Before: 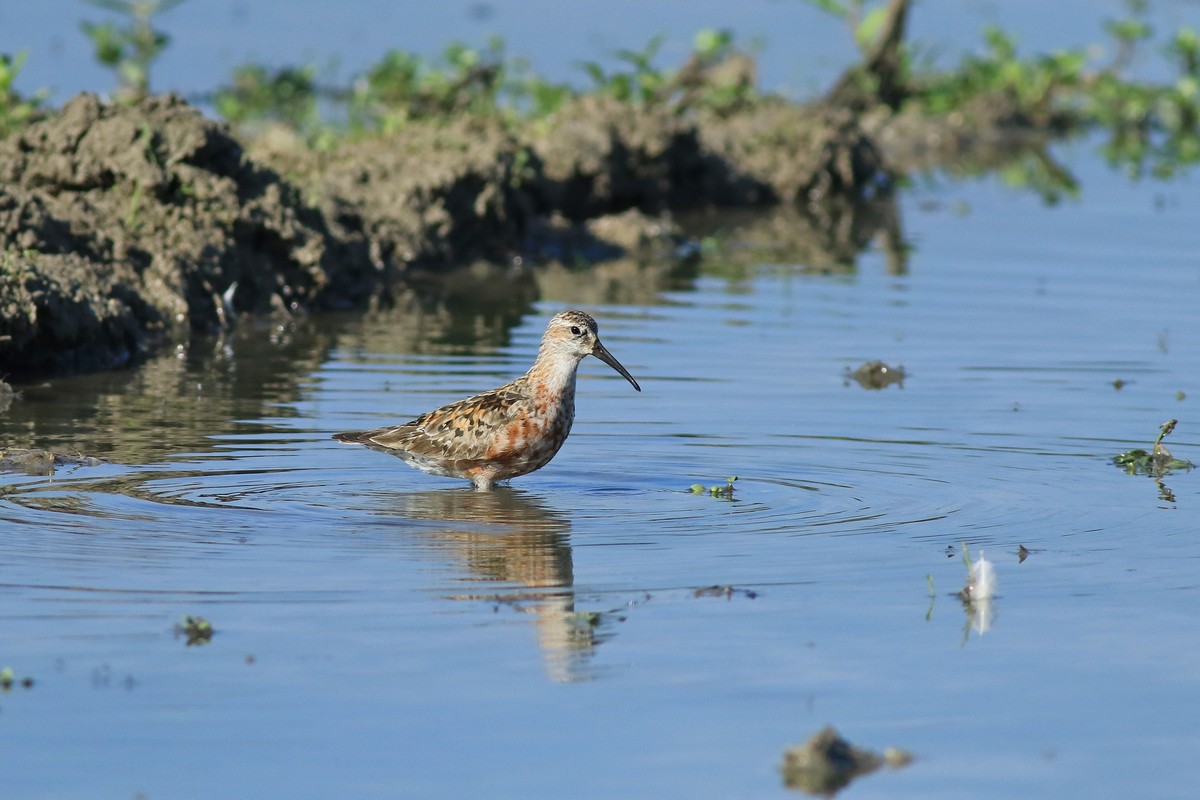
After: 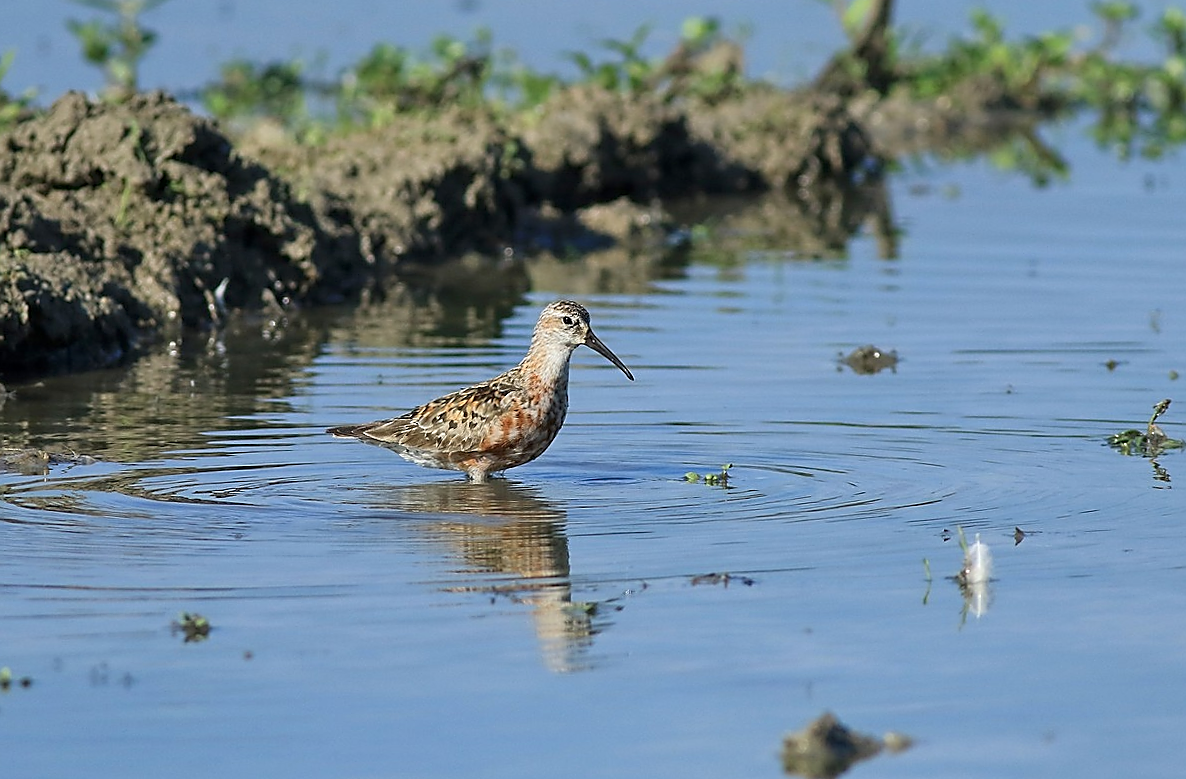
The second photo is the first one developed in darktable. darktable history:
local contrast: highlights 100%, shadows 100%, detail 120%, midtone range 0.2
white balance: emerald 1
rotate and perspective: rotation -1°, crop left 0.011, crop right 0.989, crop top 0.025, crop bottom 0.975
sharpen: radius 1.4, amount 1.25, threshold 0.7
